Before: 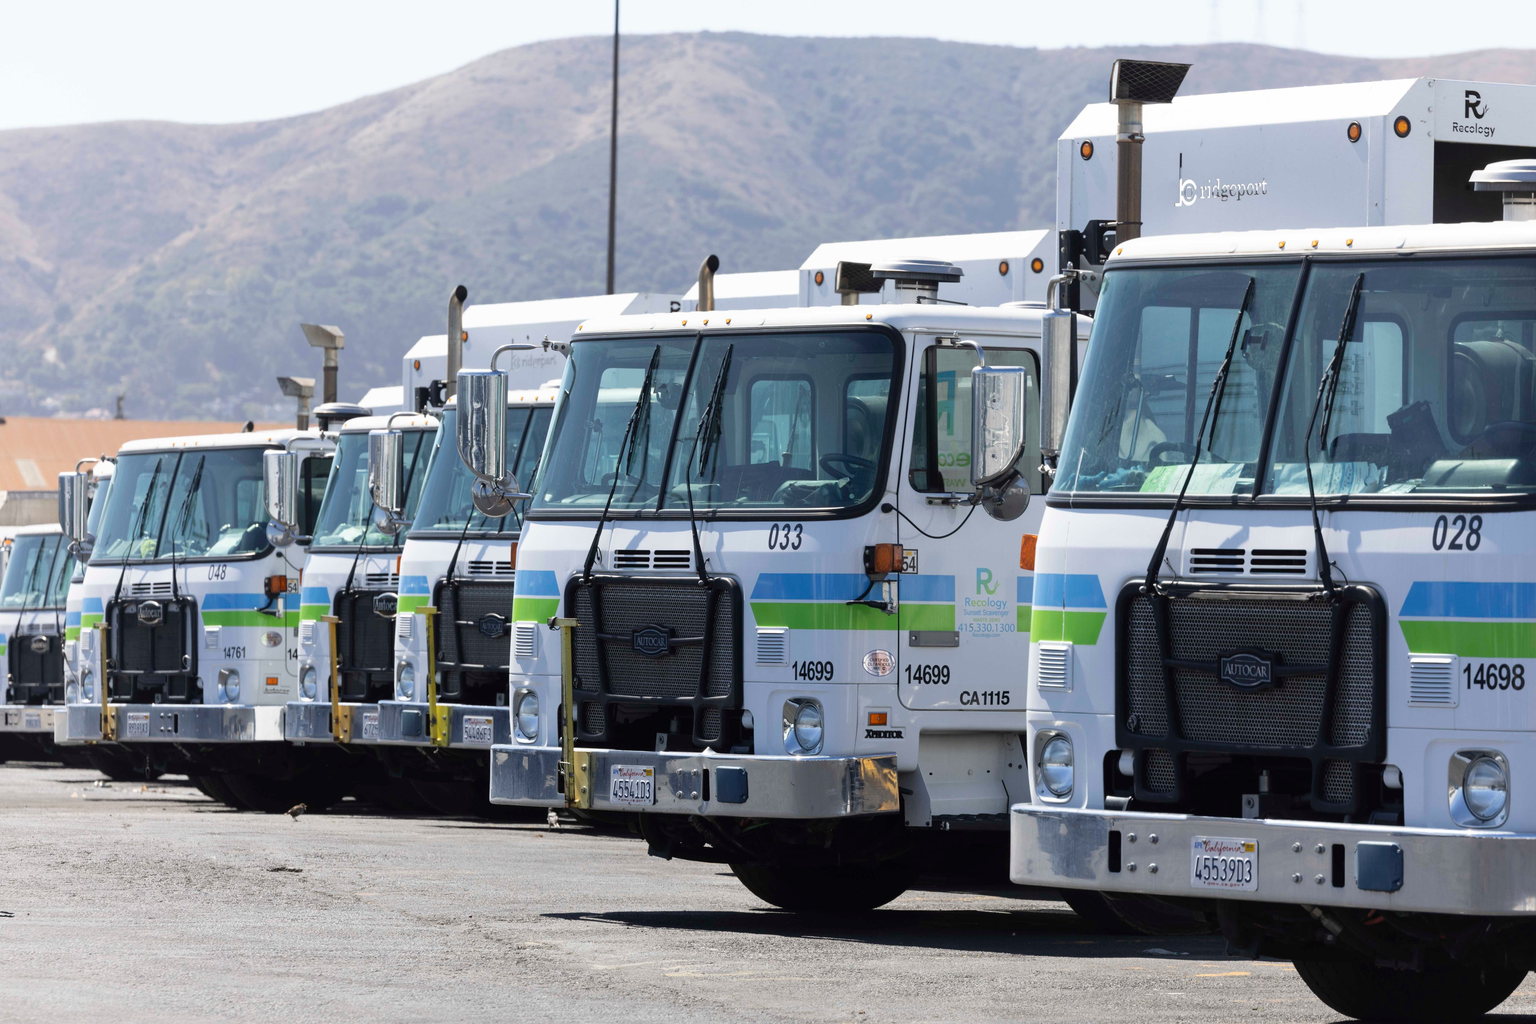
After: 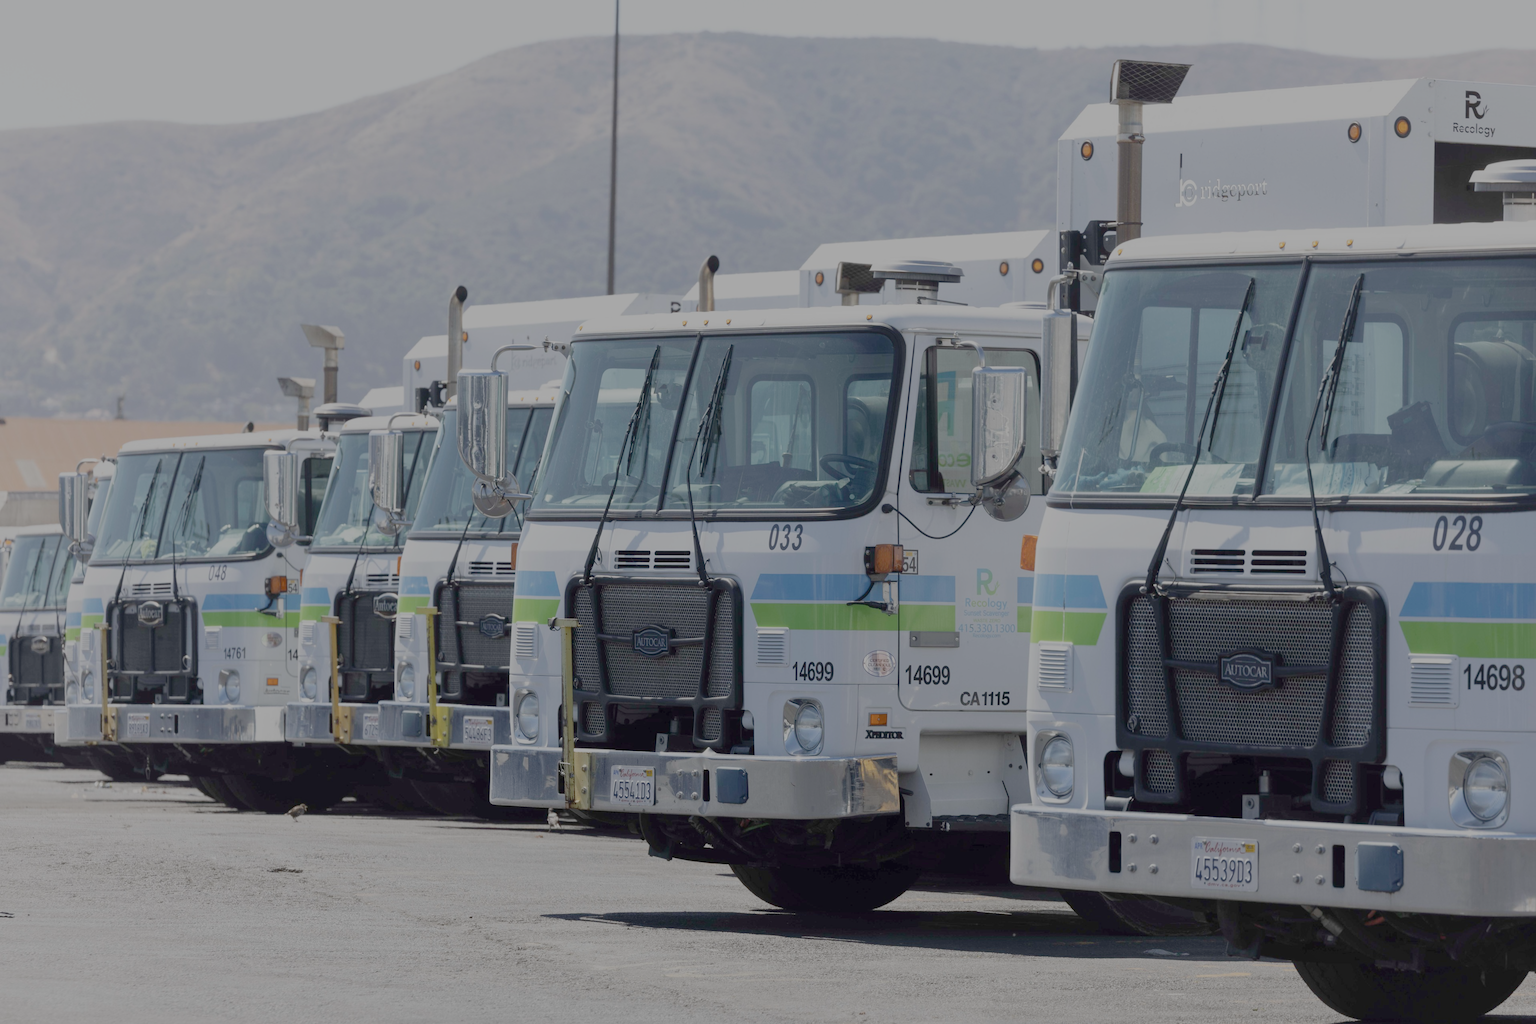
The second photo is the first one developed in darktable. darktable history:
filmic rgb: black relative exposure -13.89 EV, white relative exposure 7.97 EV, hardness 3.73, latitude 49.99%, contrast 0.513, preserve chrominance no, color science v4 (2020), contrast in shadows soft
tone equalizer: on, module defaults
